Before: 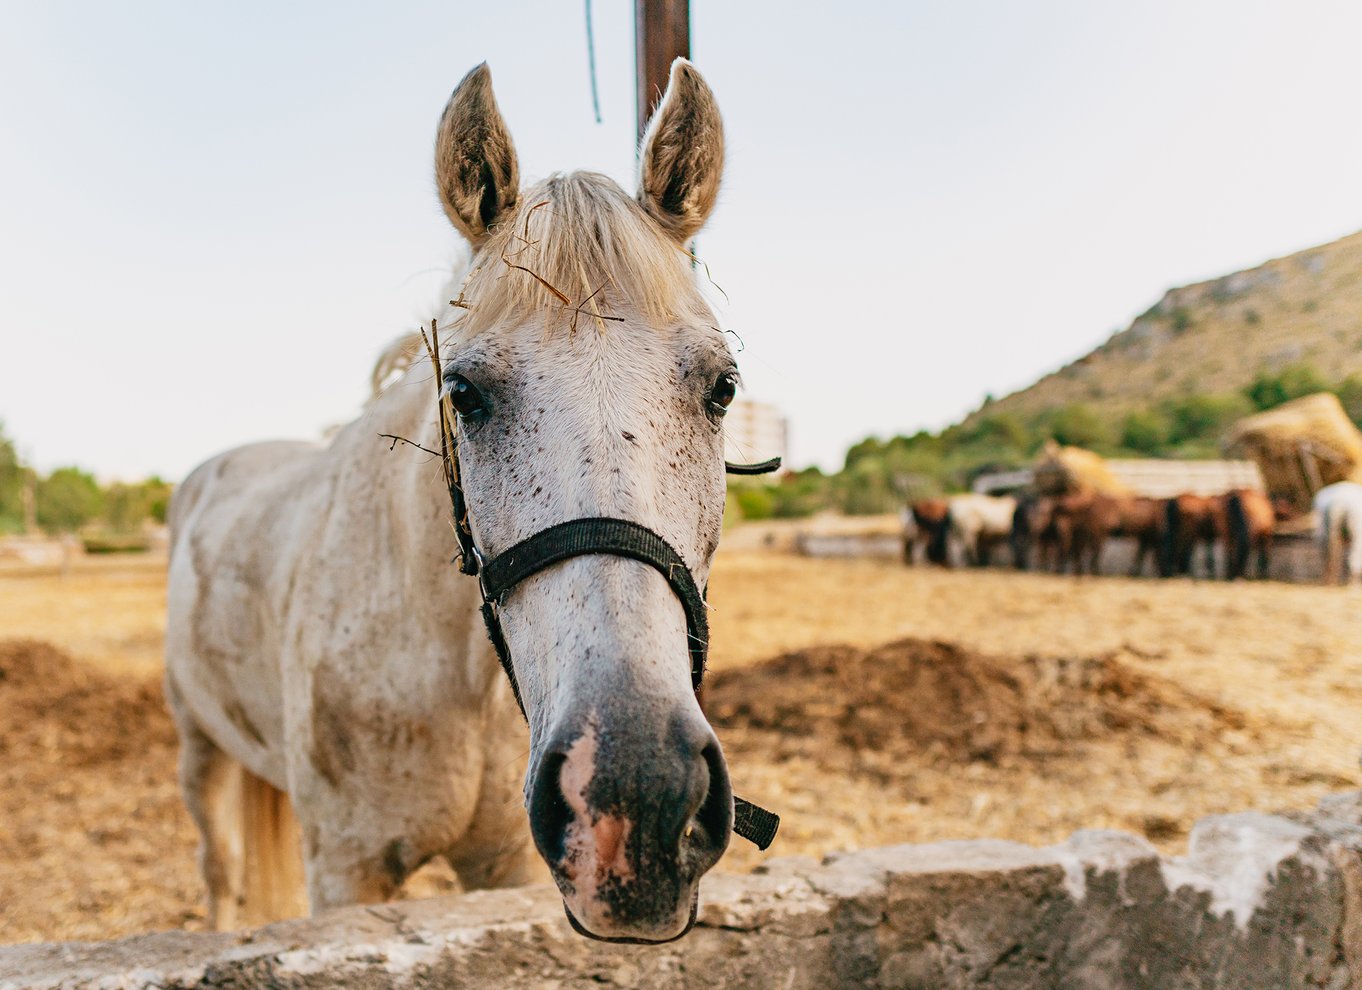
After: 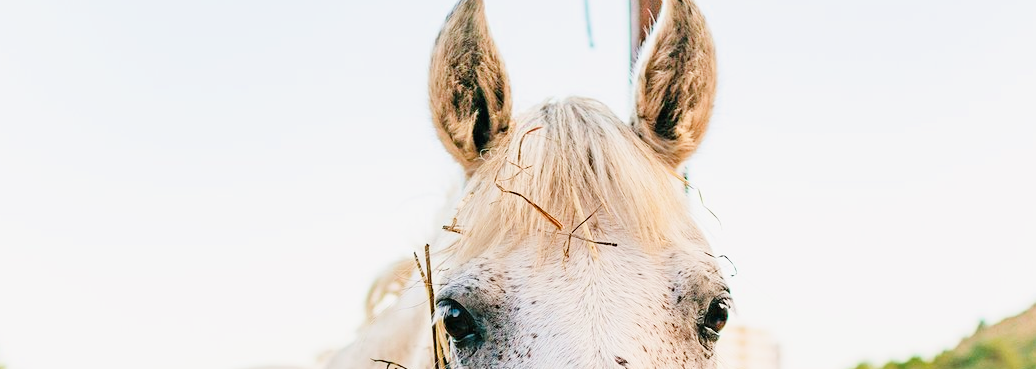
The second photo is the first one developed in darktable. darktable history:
crop: left 0.582%, top 7.627%, right 23.267%, bottom 54.838%
filmic rgb: black relative exposure -7.65 EV, white relative exposure 4.56 EV, threshold 5.99 EV, hardness 3.61, enable highlight reconstruction true
exposure: black level correction 0, exposure 1.479 EV, compensate highlight preservation false
